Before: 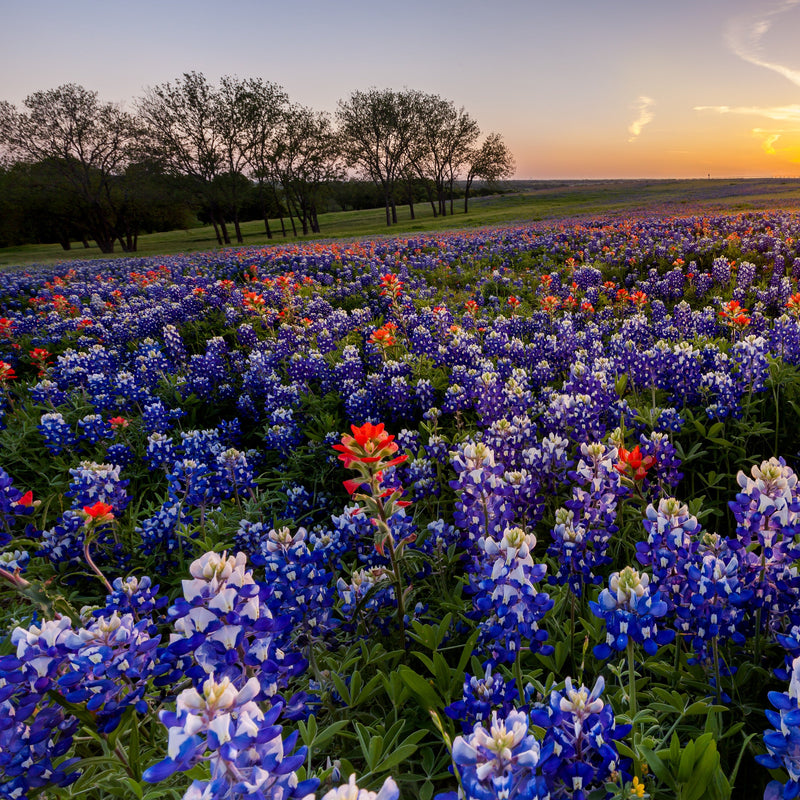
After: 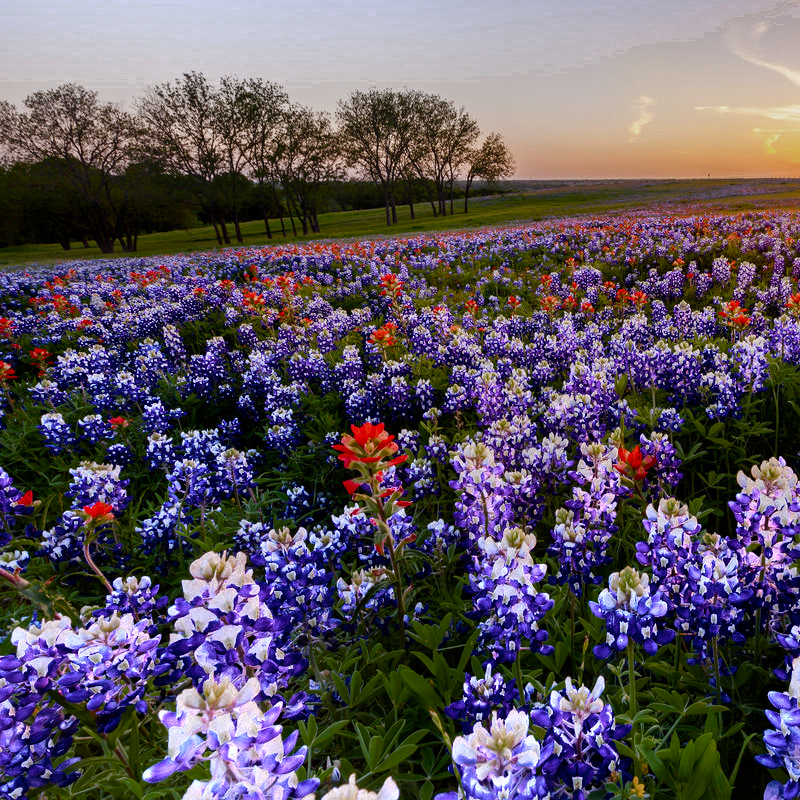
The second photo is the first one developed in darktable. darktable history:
color zones: curves: ch0 [(0.203, 0.433) (0.607, 0.517) (0.697, 0.696) (0.705, 0.897)]
color balance rgb: perceptual saturation grading › global saturation 20%, perceptual saturation grading › highlights -50.108%, perceptual saturation grading › shadows 31.146%, perceptual brilliance grading › global brilliance -1.299%, perceptual brilliance grading › highlights -1.163%, perceptual brilliance grading › mid-tones -0.613%, perceptual brilliance grading › shadows -0.534%, global vibrance 9.248%
